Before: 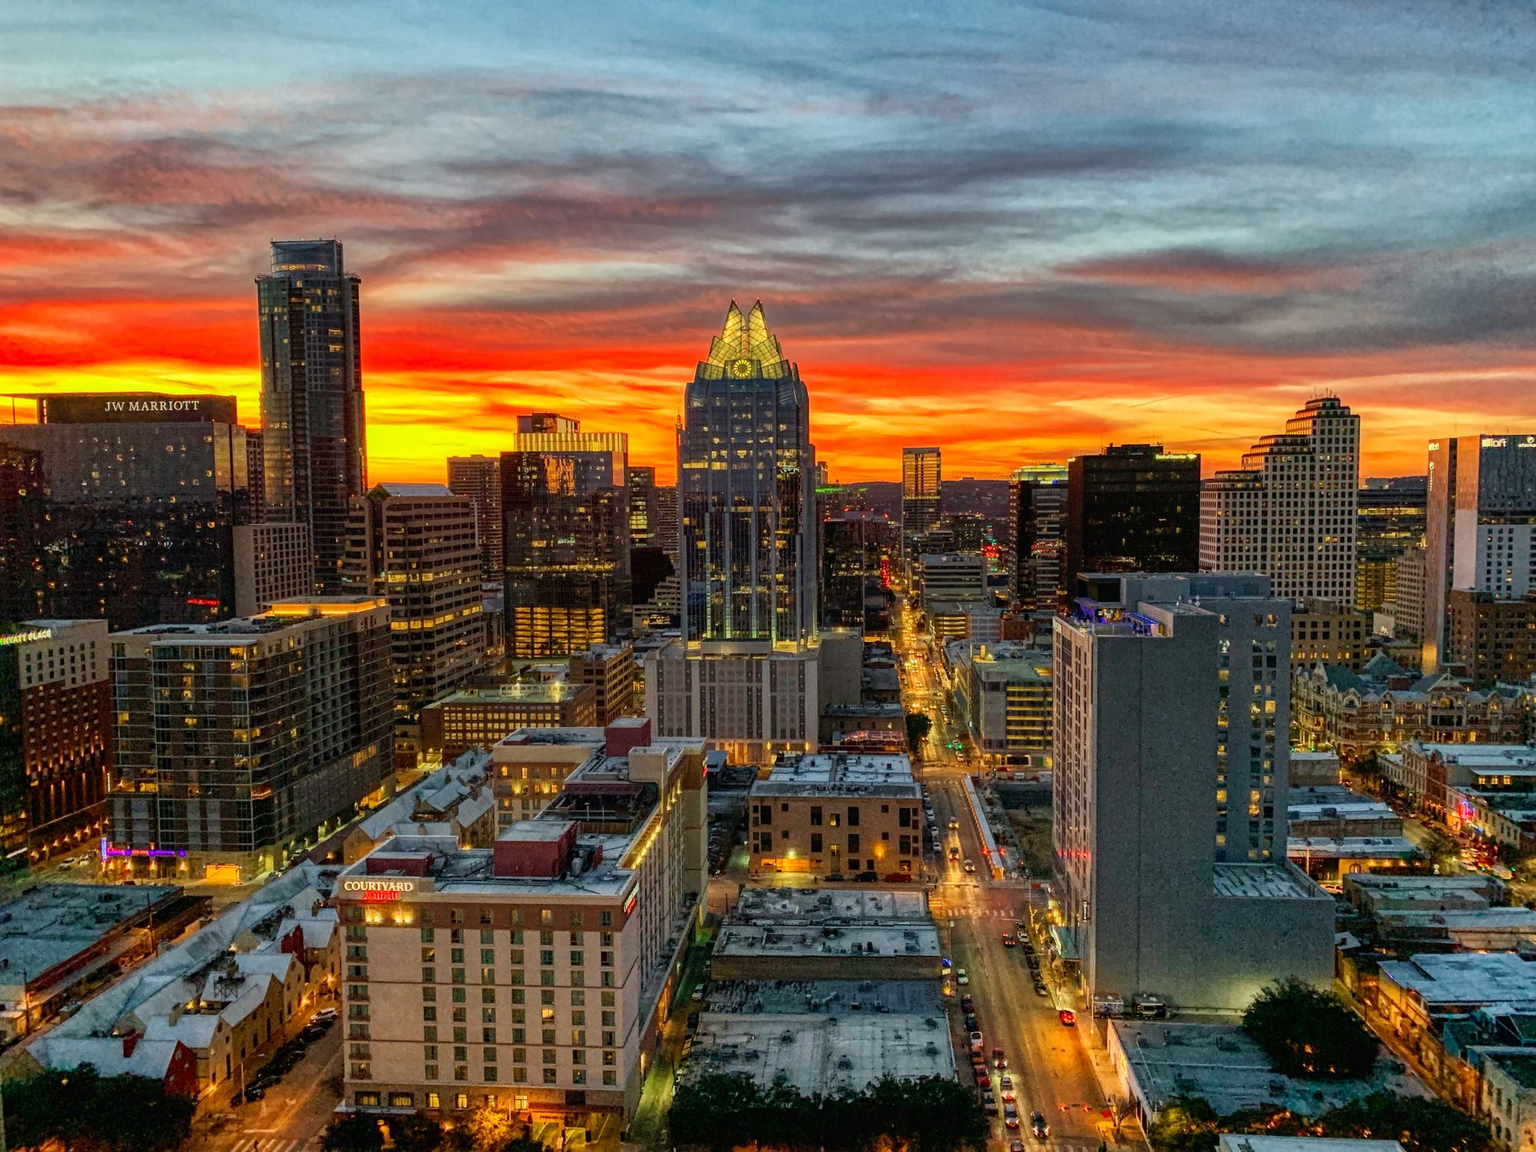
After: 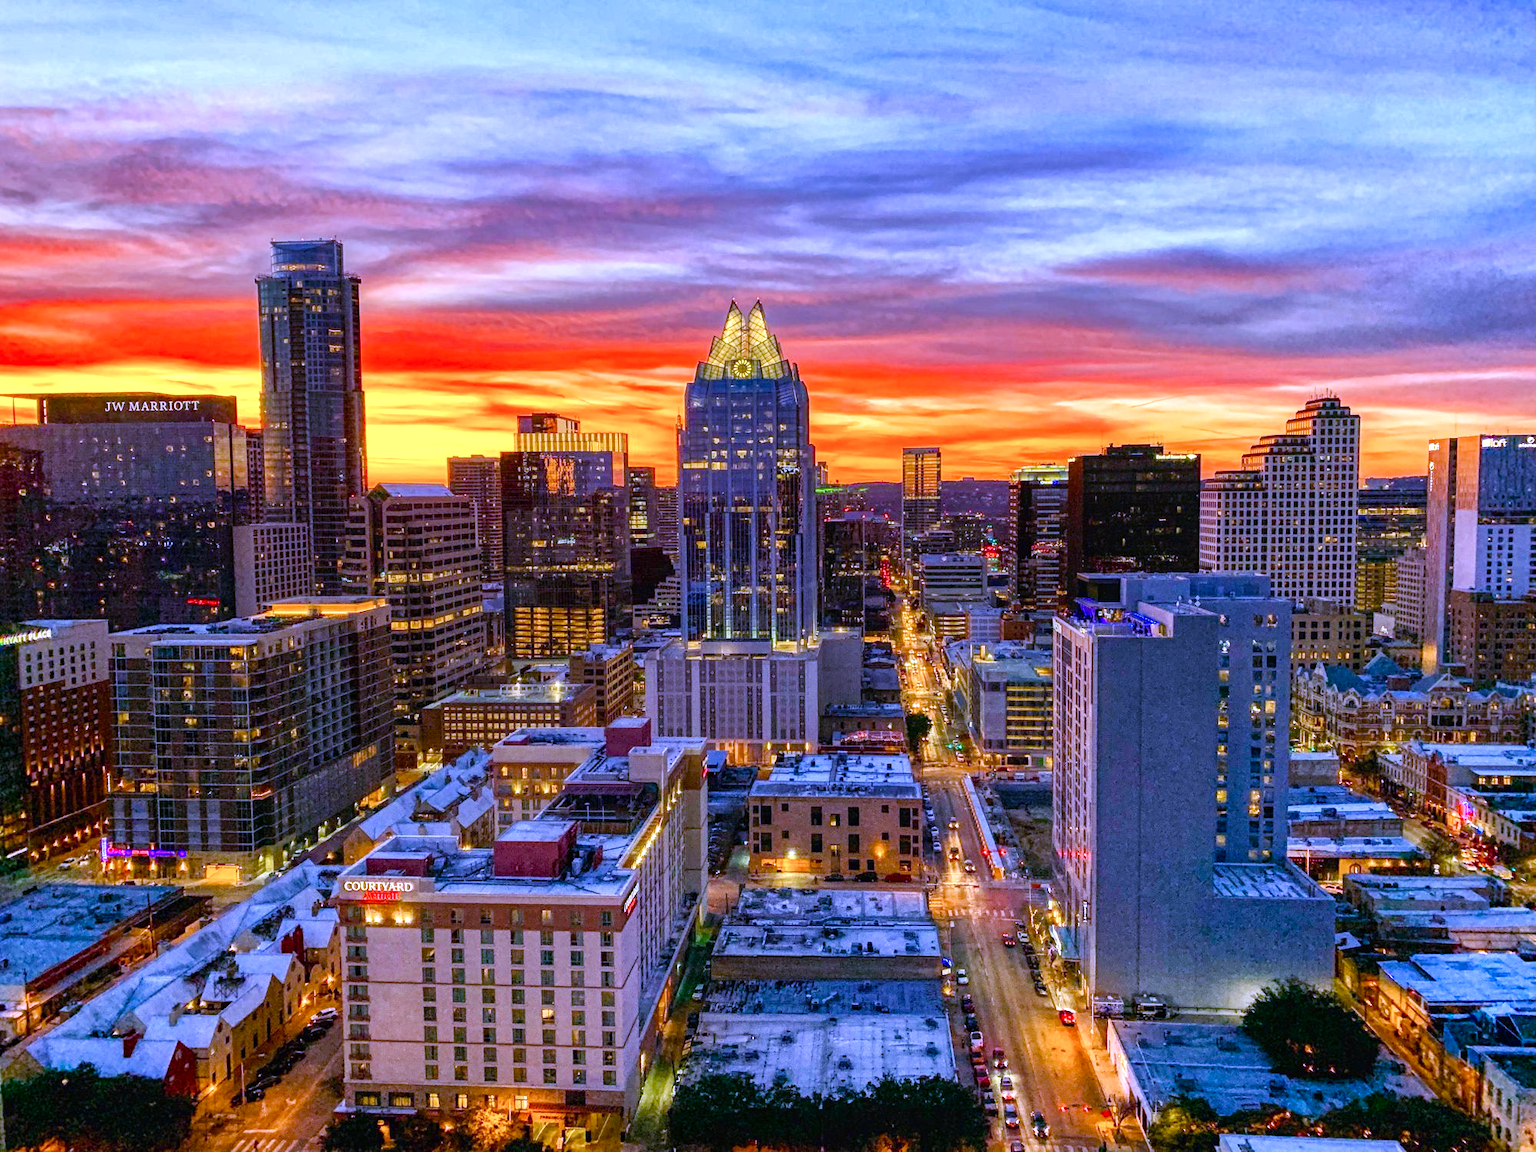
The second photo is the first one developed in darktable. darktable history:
white balance: red 0.98, blue 1.61
color balance rgb: perceptual saturation grading › global saturation 20%, perceptual saturation grading › highlights -50%, perceptual saturation grading › shadows 30%, perceptual brilliance grading › global brilliance 10%, perceptual brilliance grading › shadows 15%
